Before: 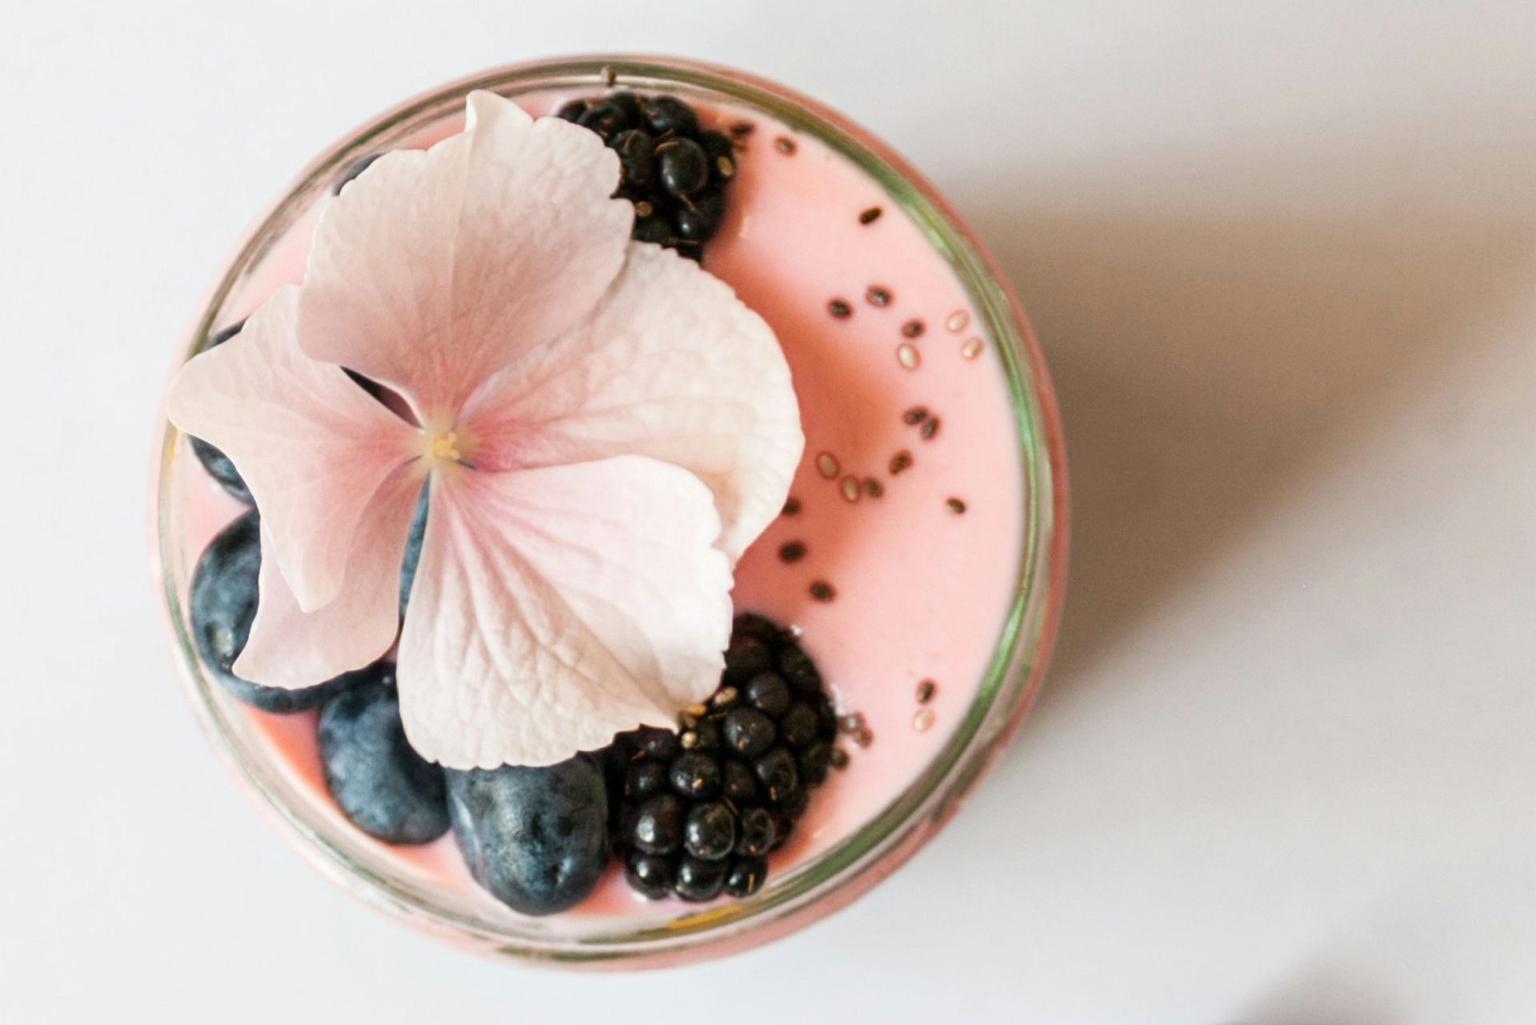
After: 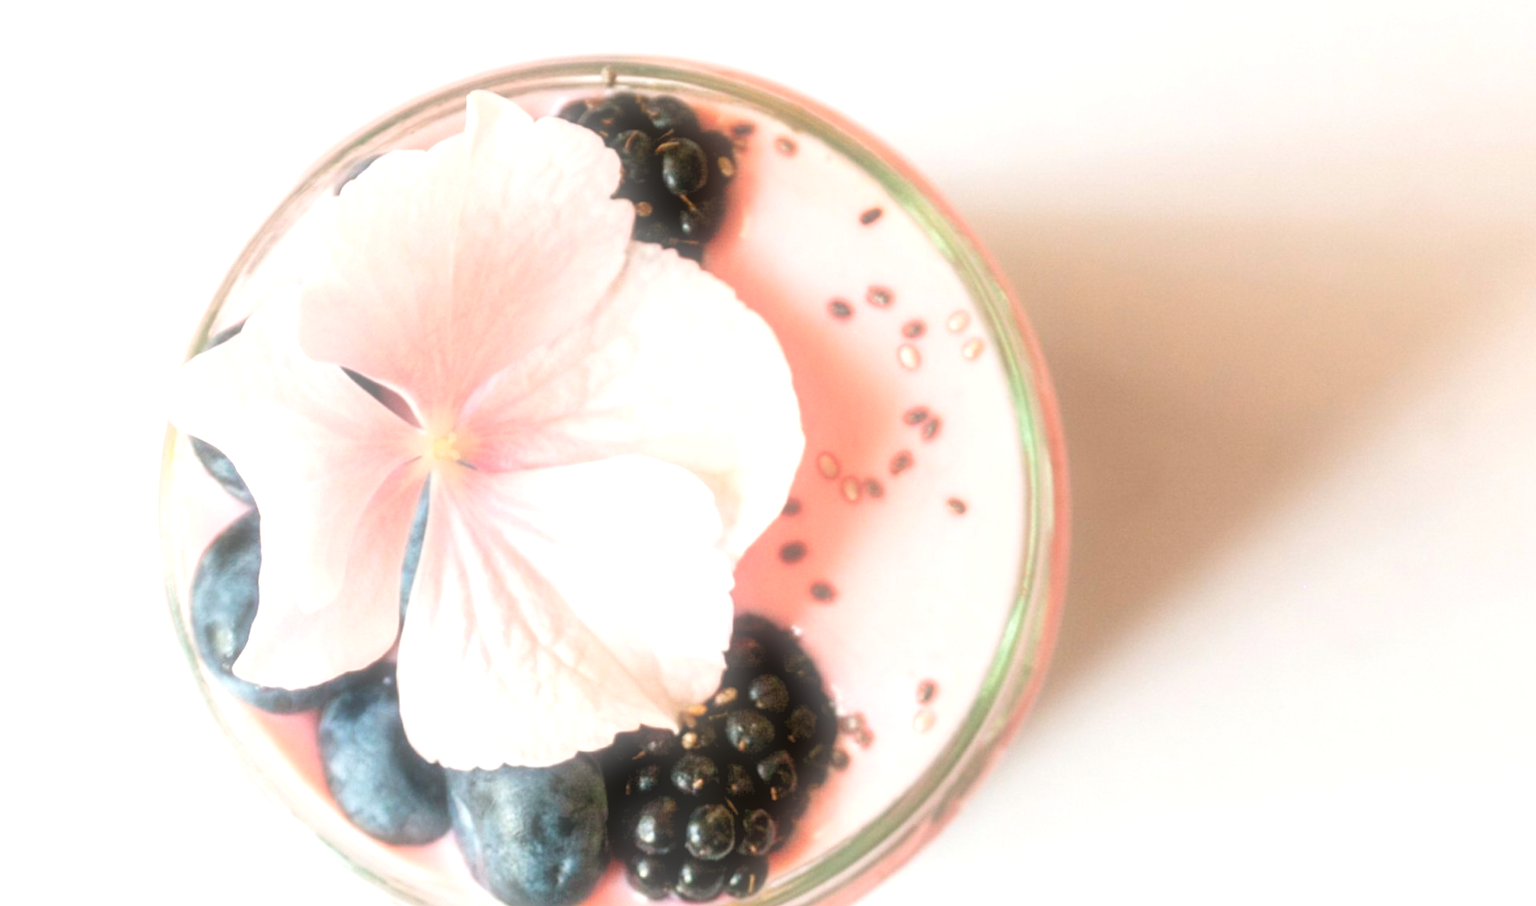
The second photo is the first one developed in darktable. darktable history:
crop and rotate: top 0%, bottom 11.49%
exposure: black level correction 0.001, compensate highlight preservation false
levels: levels [0.036, 0.364, 0.827]
soften: size 60.24%, saturation 65.46%, brightness 0.506 EV, mix 25.7%
tone equalizer: on, module defaults
